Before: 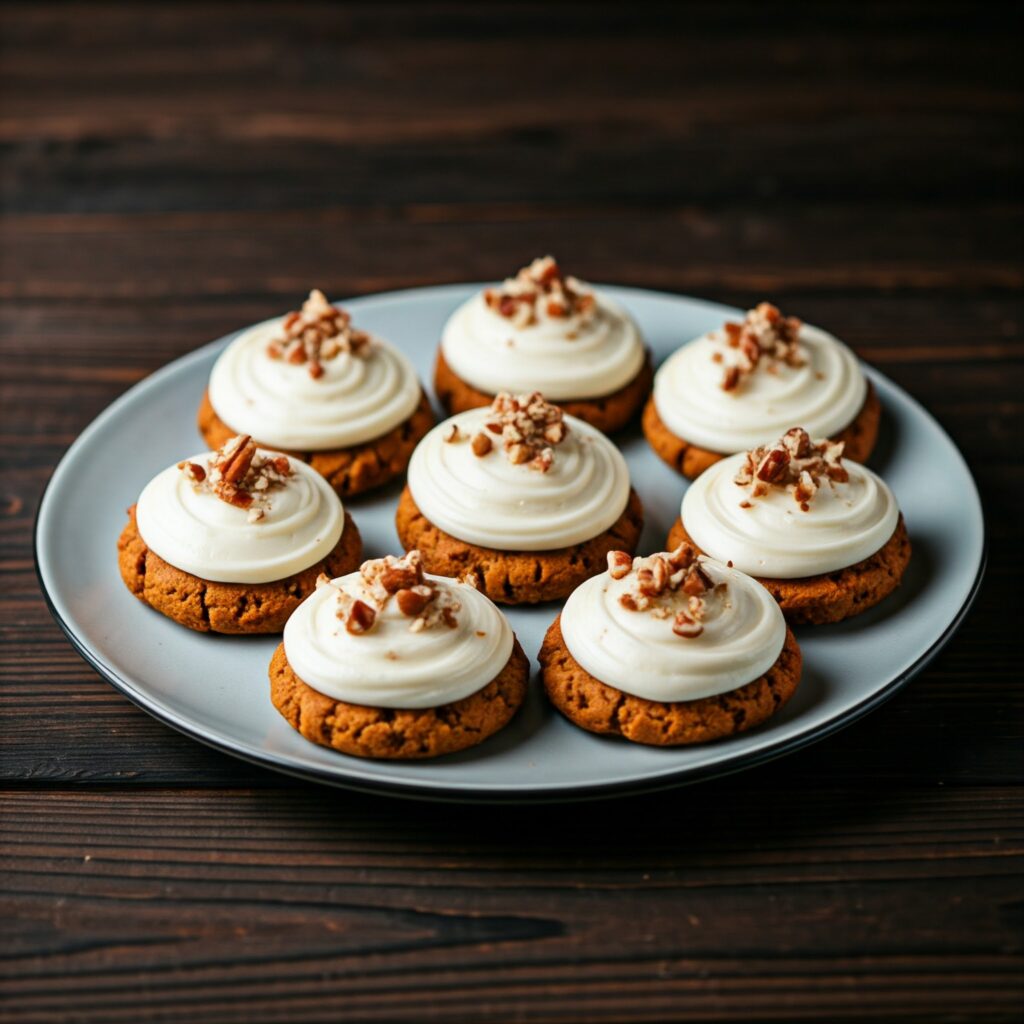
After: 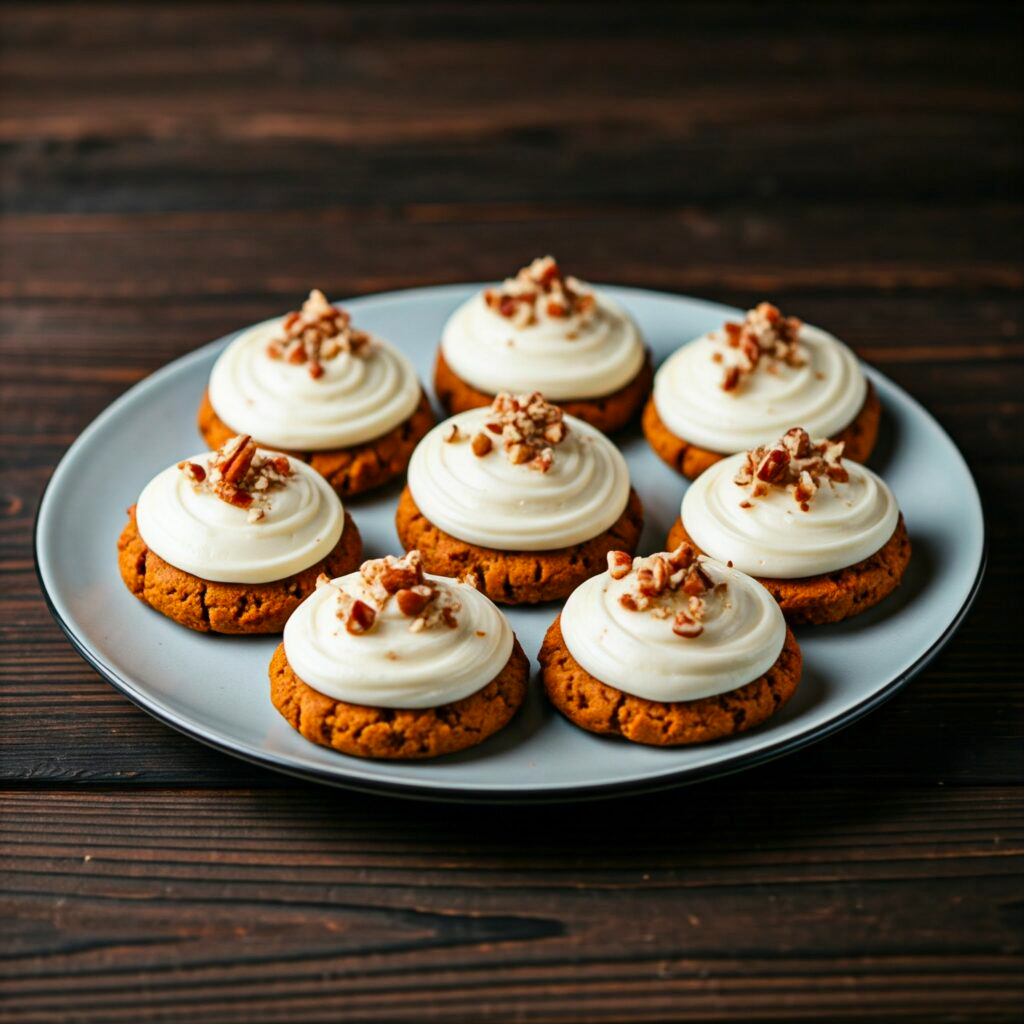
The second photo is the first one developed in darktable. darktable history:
contrast brightness saturation: contrast 0.043, saturation 0.151
shadows and highlights: shadows 37.23, highlights -27.64, soften with gaussian
